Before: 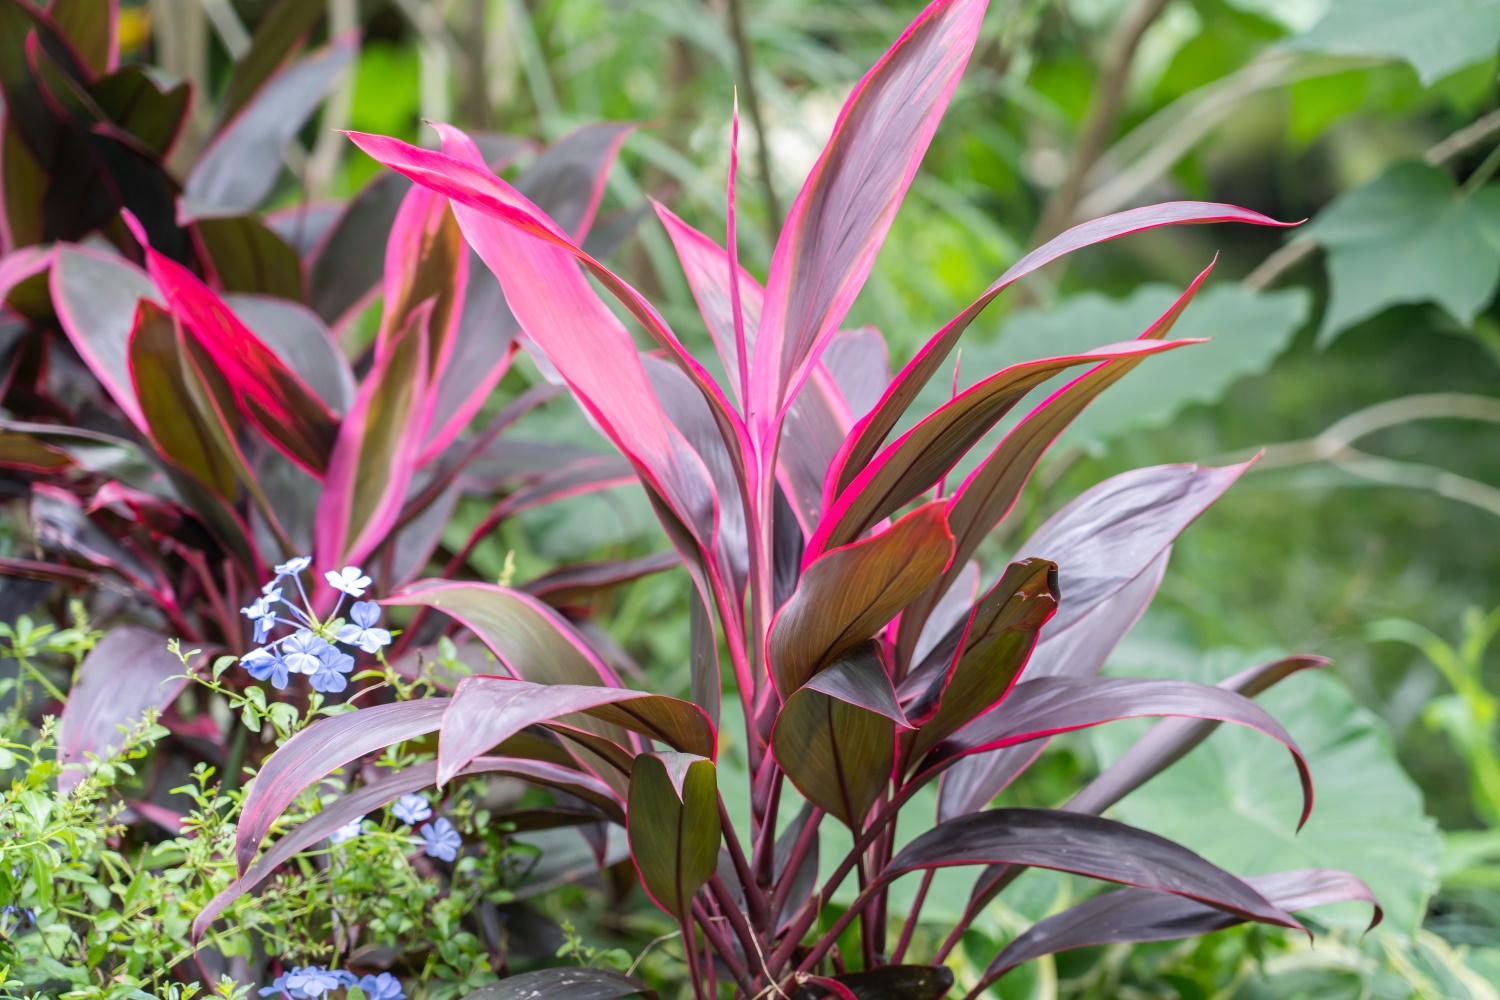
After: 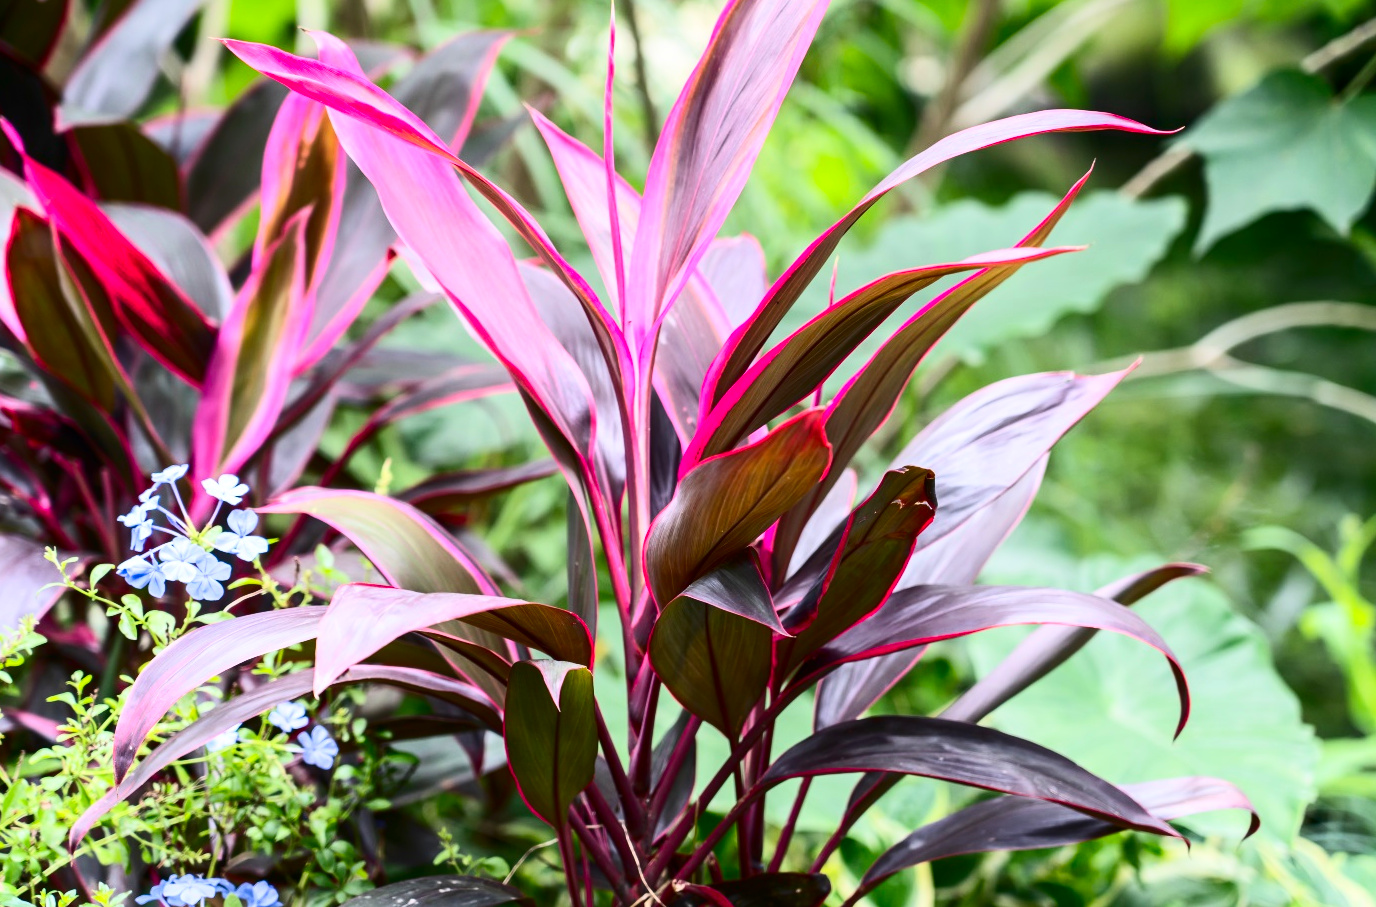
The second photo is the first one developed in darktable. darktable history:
crop and rotate: left 8.262%, top 9.226%
contrast brightness saturation: contrast 0.4, brightness 0.05, saturation 0.25
tone equalizer: on, module defaults
